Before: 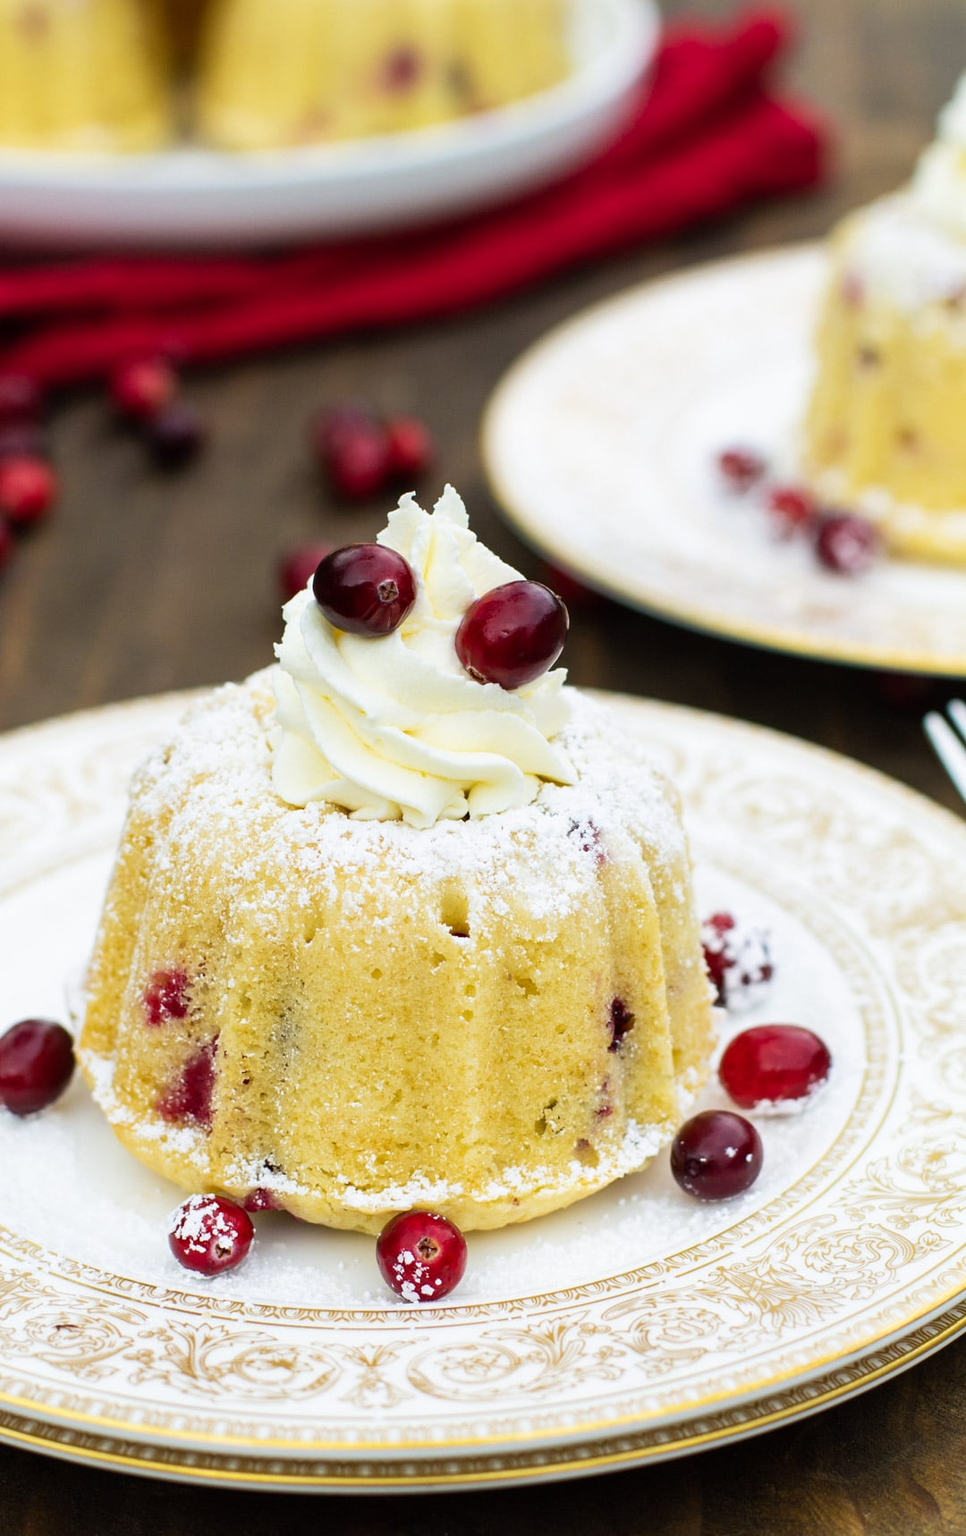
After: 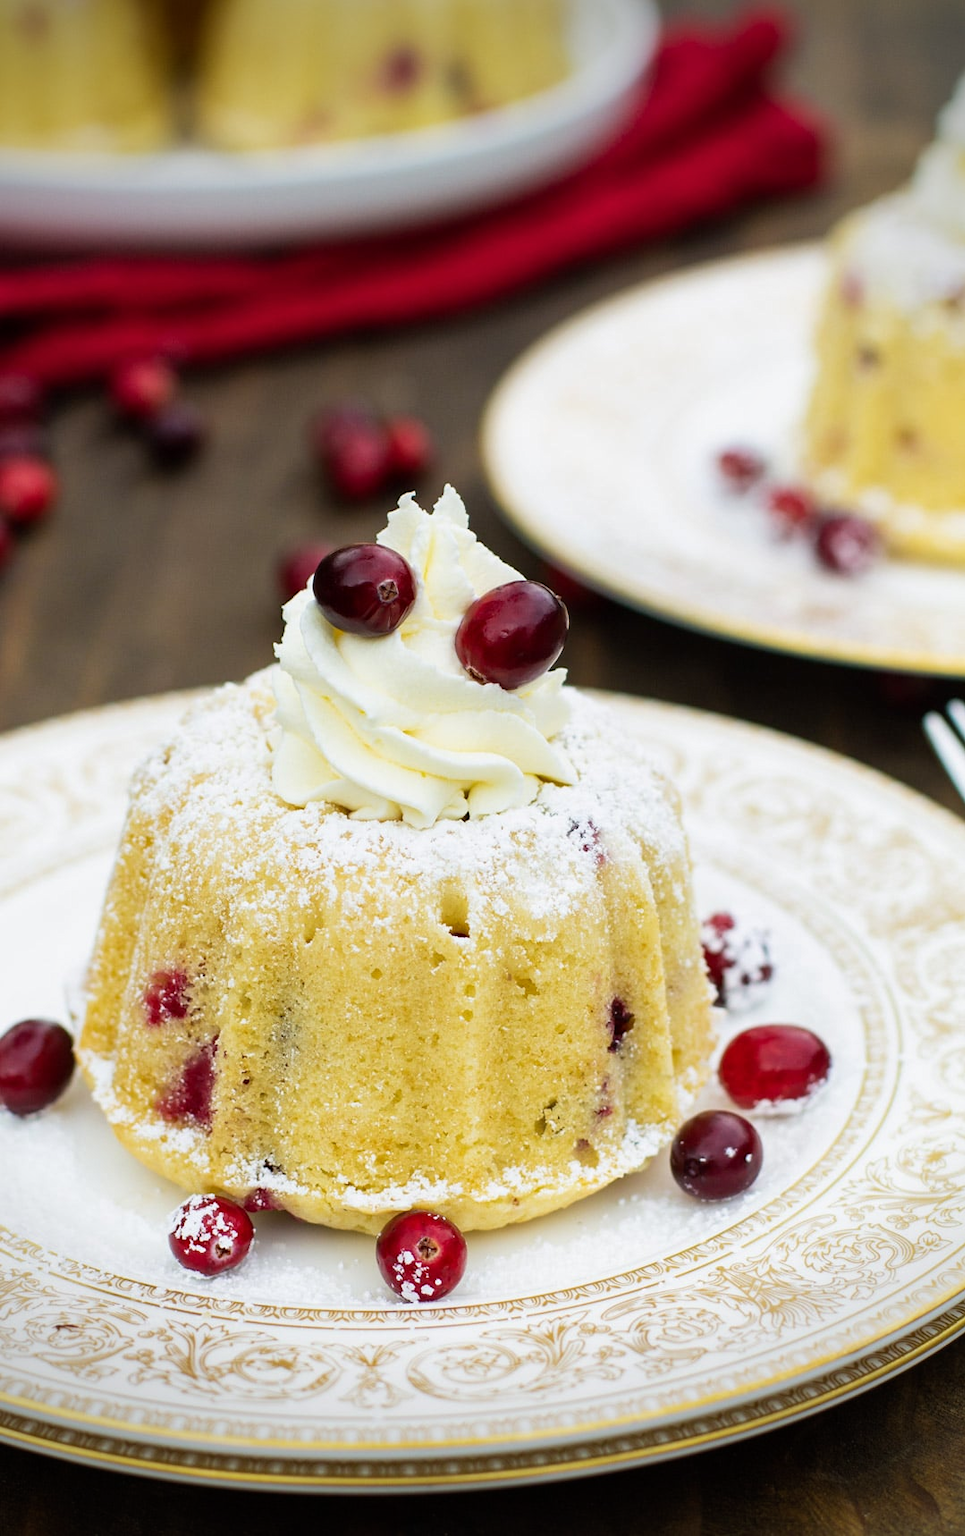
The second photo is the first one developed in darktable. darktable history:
local contrast: mode bilateral grid, contrast 15, coarseness 37, detail 106%, midtone range 0.2
exposure: exposure -0.066 EV, compensate exposure bias true, compensate highlight preservation false
vignetting: brightness -0.636, saturation -0.007, width/height ratio 1.095
